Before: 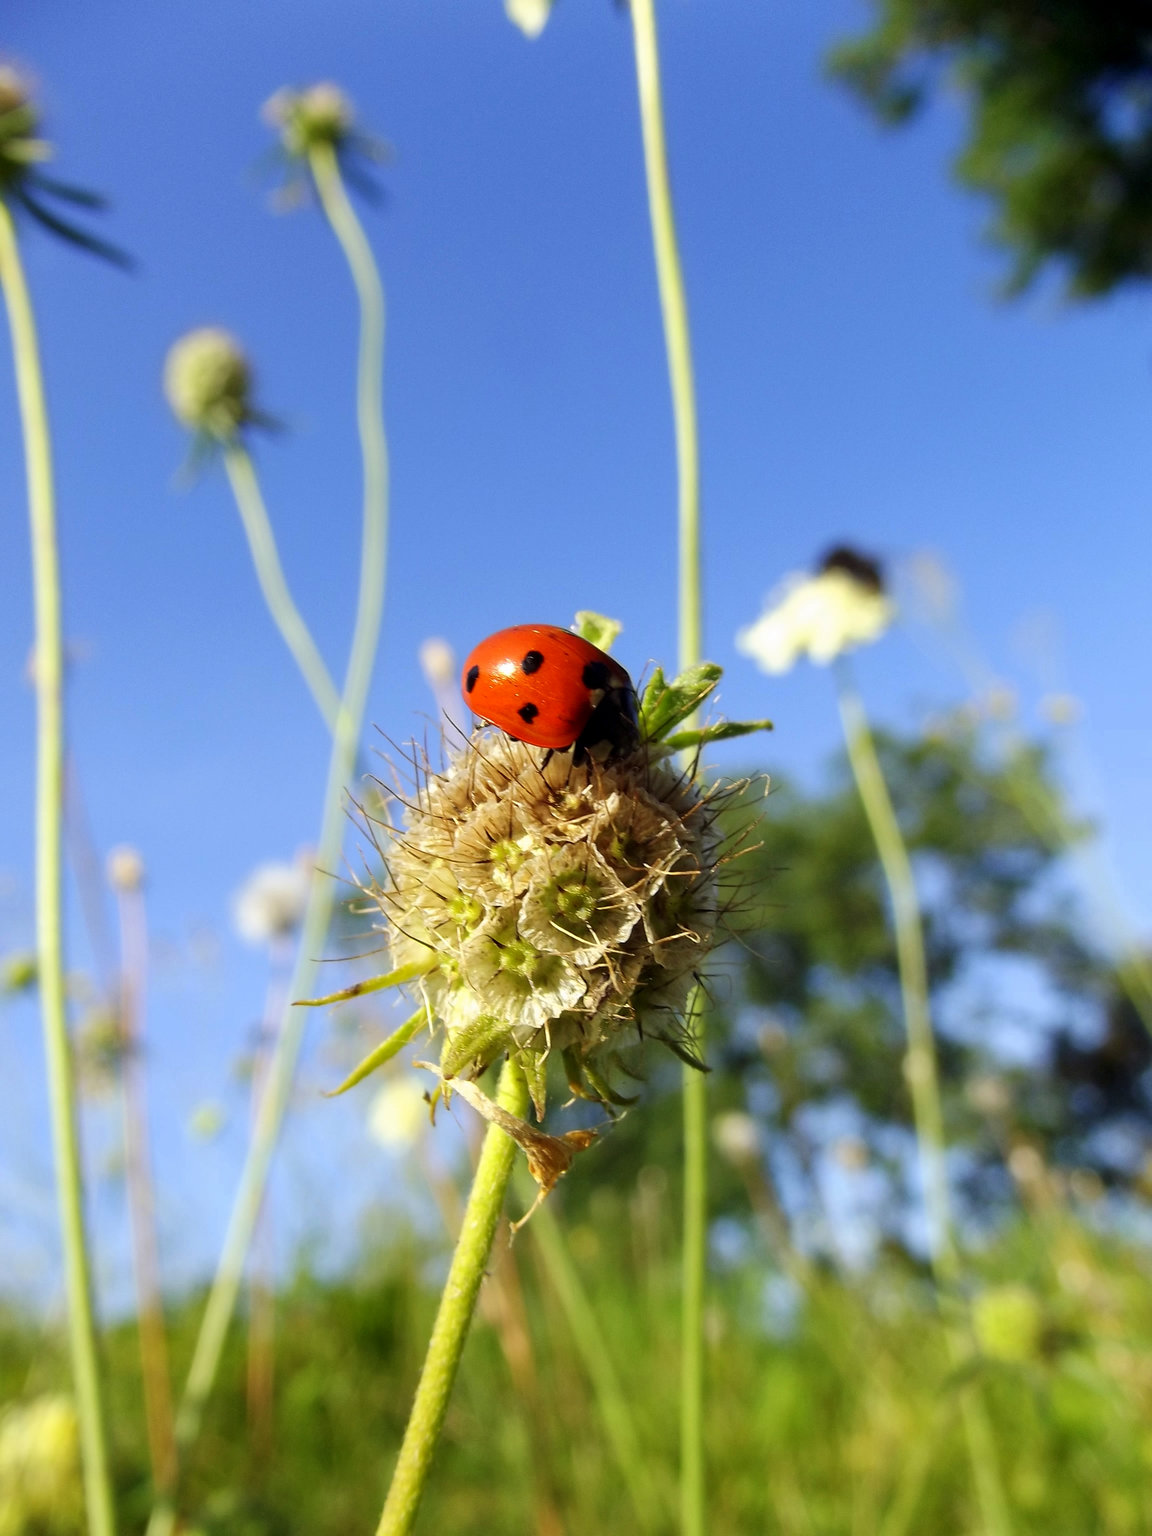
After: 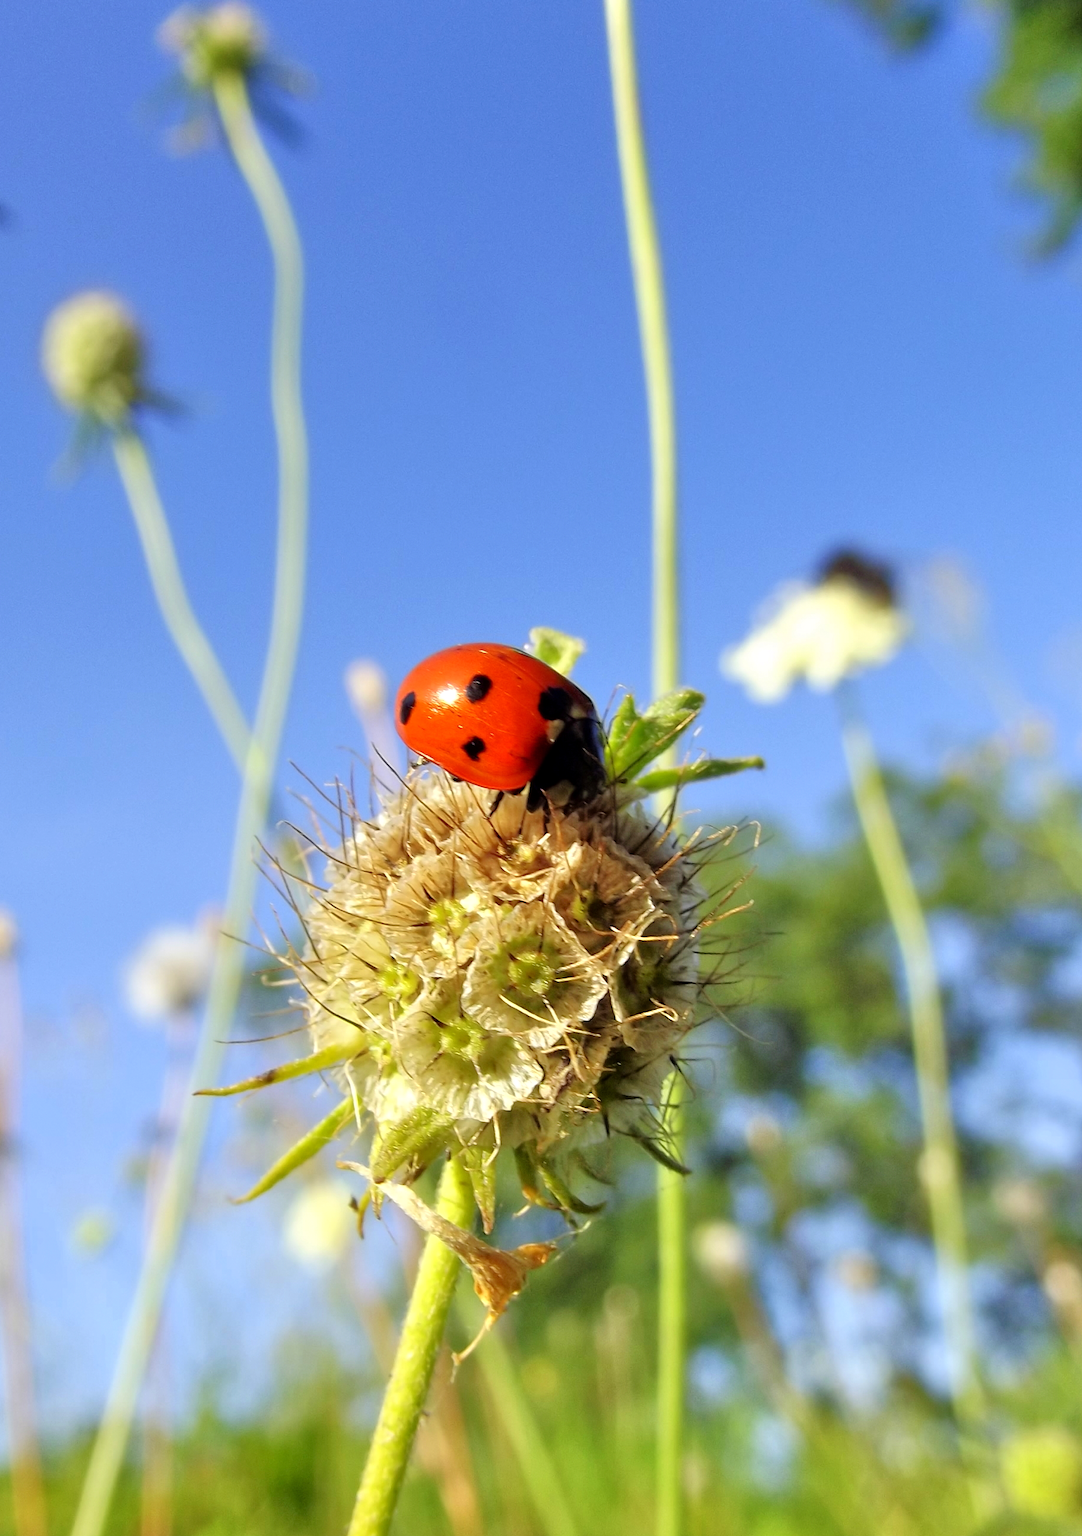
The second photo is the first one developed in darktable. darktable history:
tone equalizer: -7 EV 0.15 EV, -6 EV 0.6 EV, -5 EV 1.15 EV, -4 EV 1.33 EV, -3 EV 1.15 EV, -2 EV 0.6 EV, -1 EV 0.15 EV, mask exposure compensation -0.5 EV
crop: left 11.225%, top 5.381%, right 9.565%, bottom 10.314%
